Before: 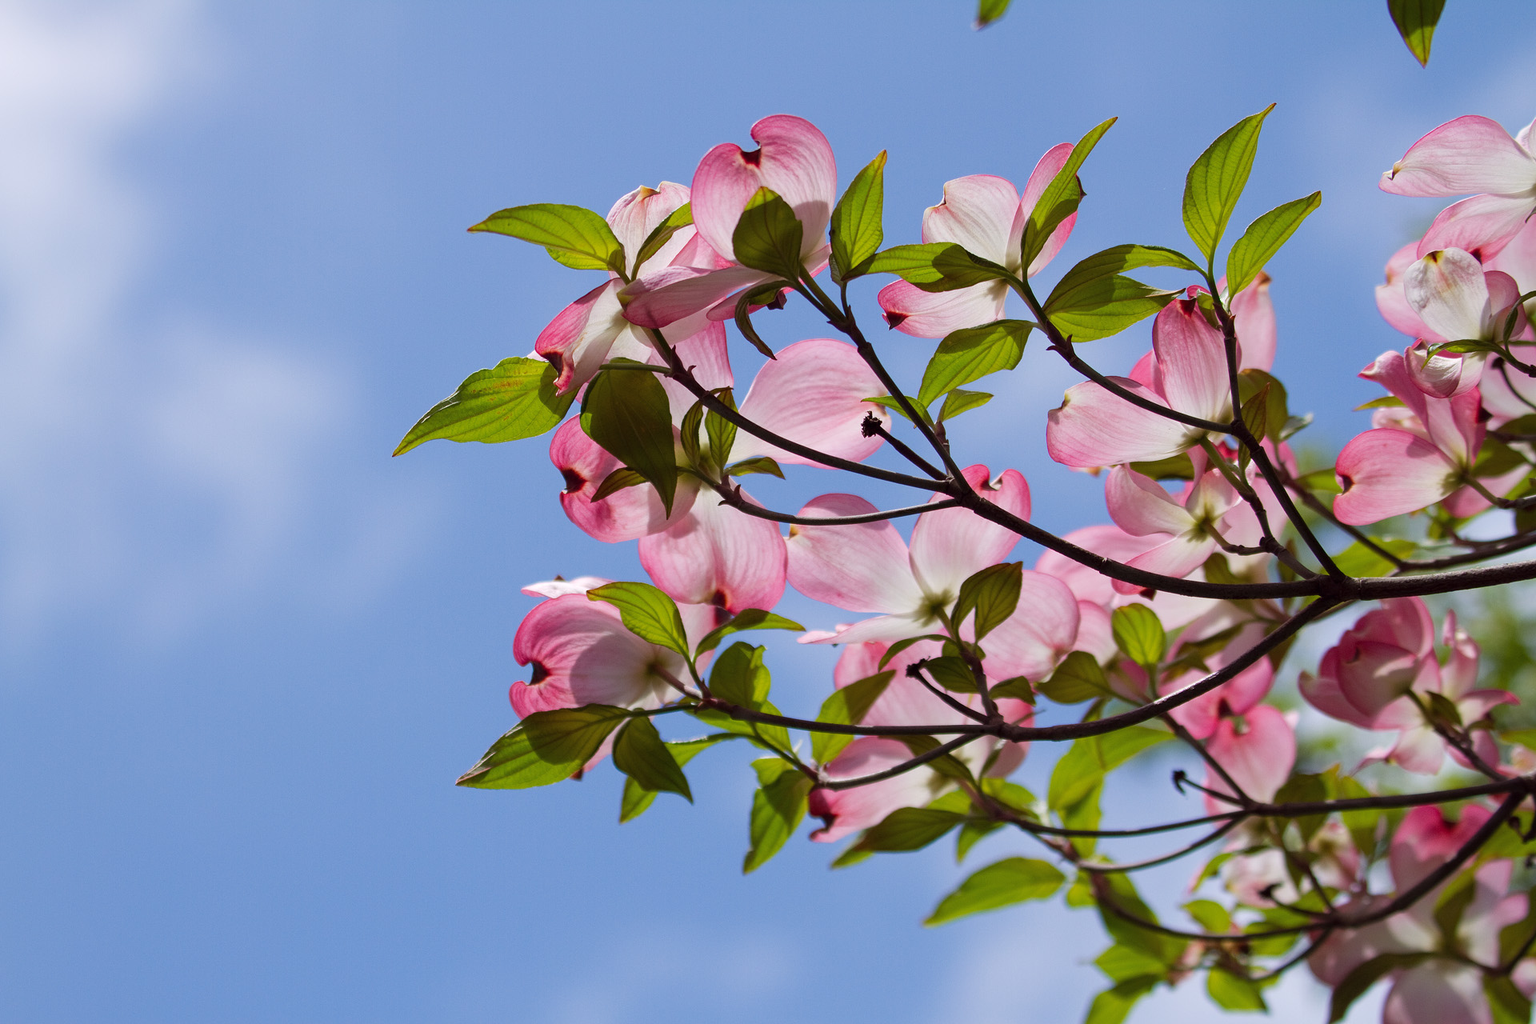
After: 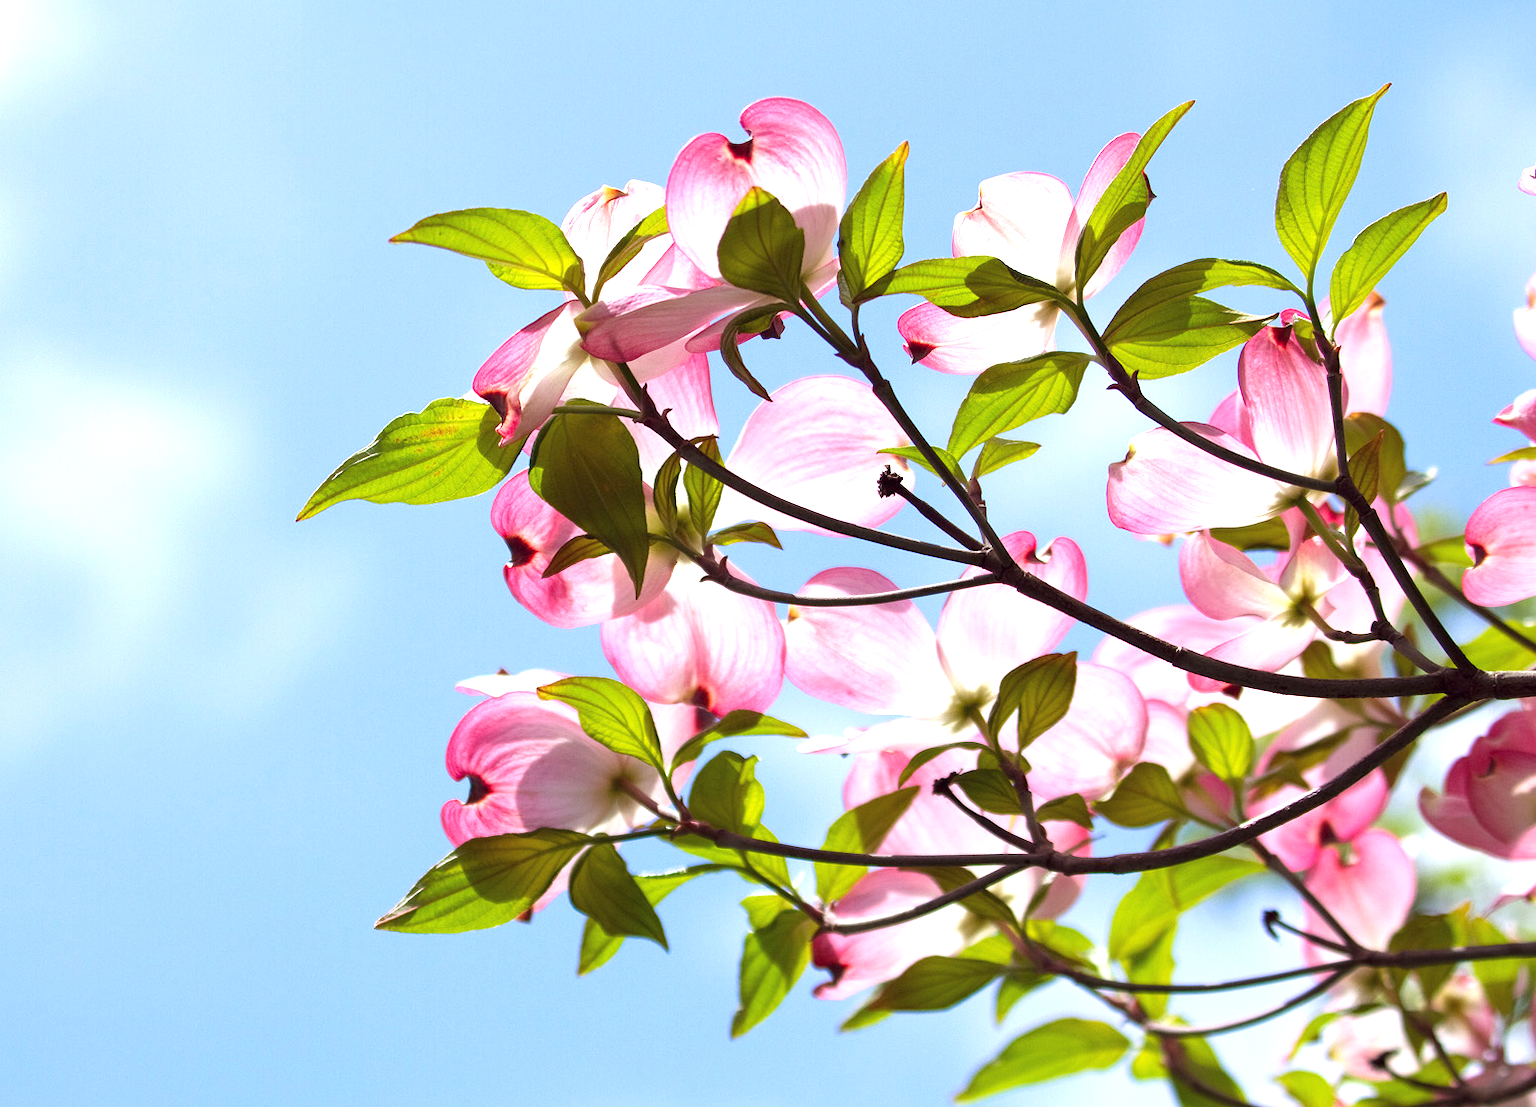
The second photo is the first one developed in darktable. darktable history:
crop: left 10.005%, top 3.525%, right 9.308%, bottom 9.205%
exposure: exposure 1.157 EV, compensate exposure bias true, compensate highlight preservation false
